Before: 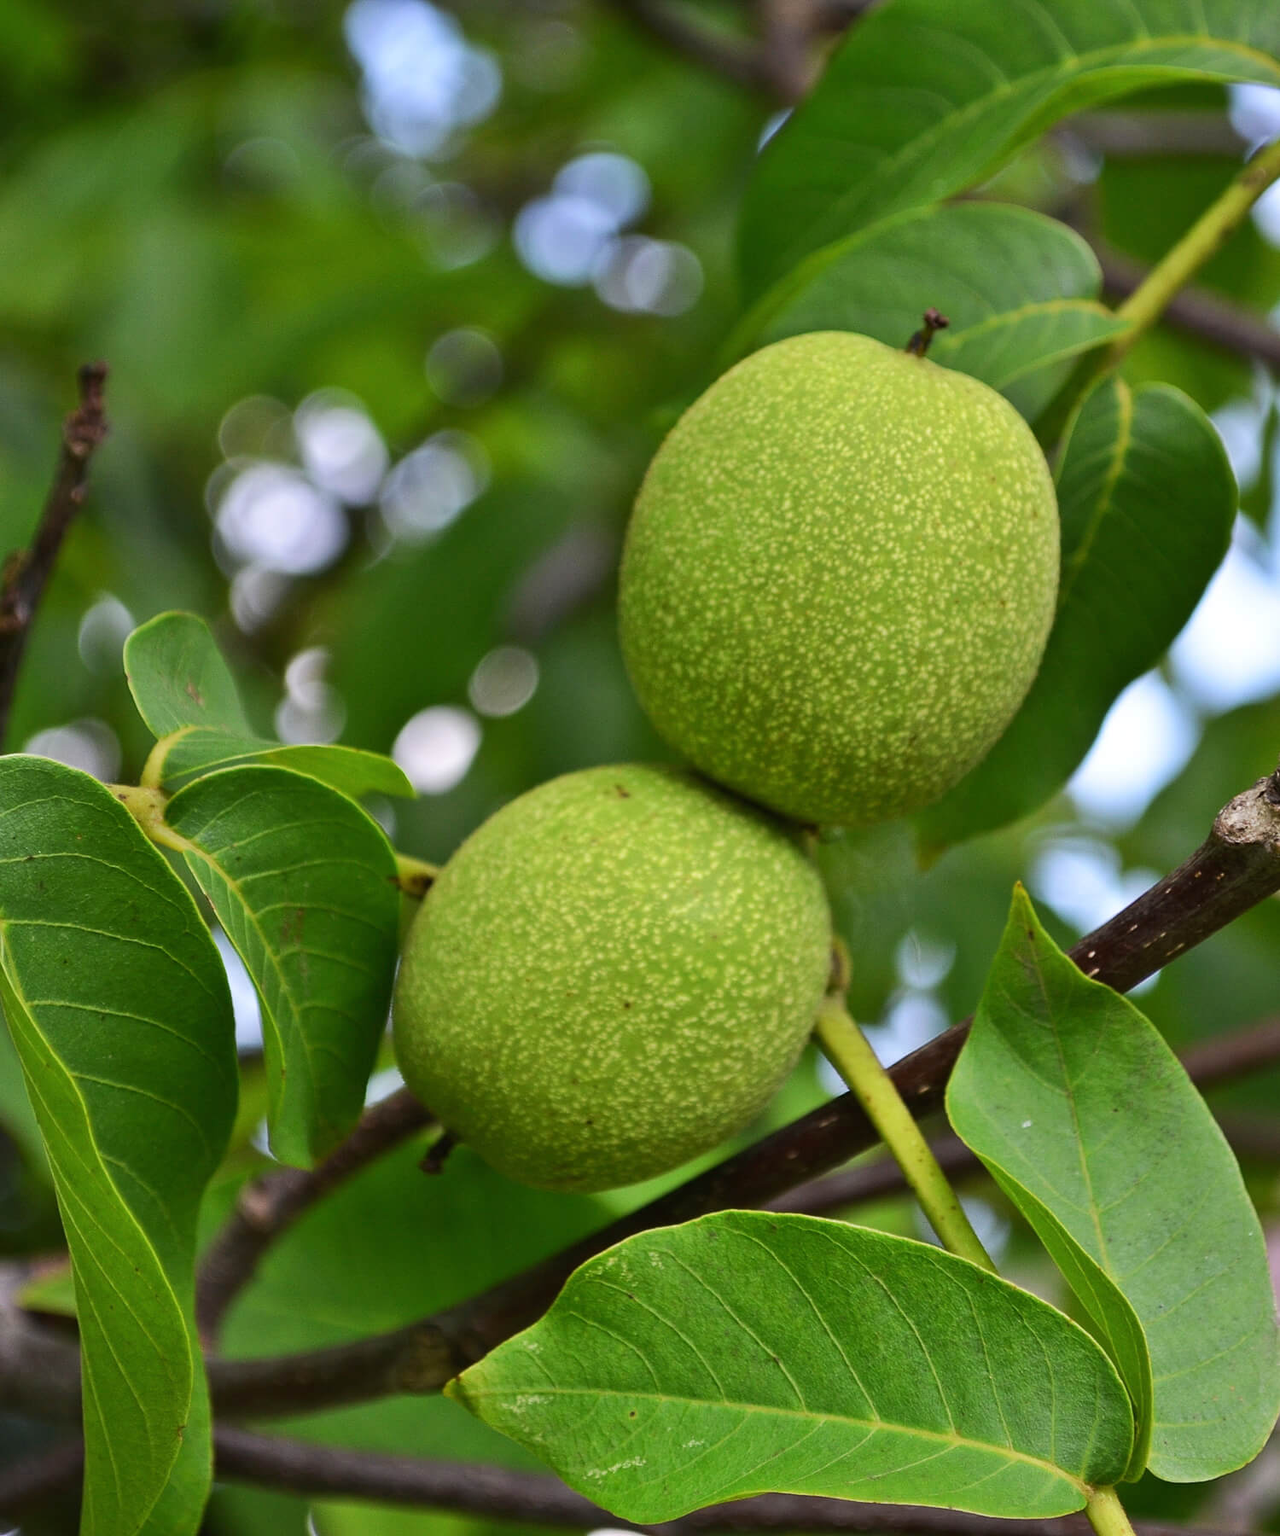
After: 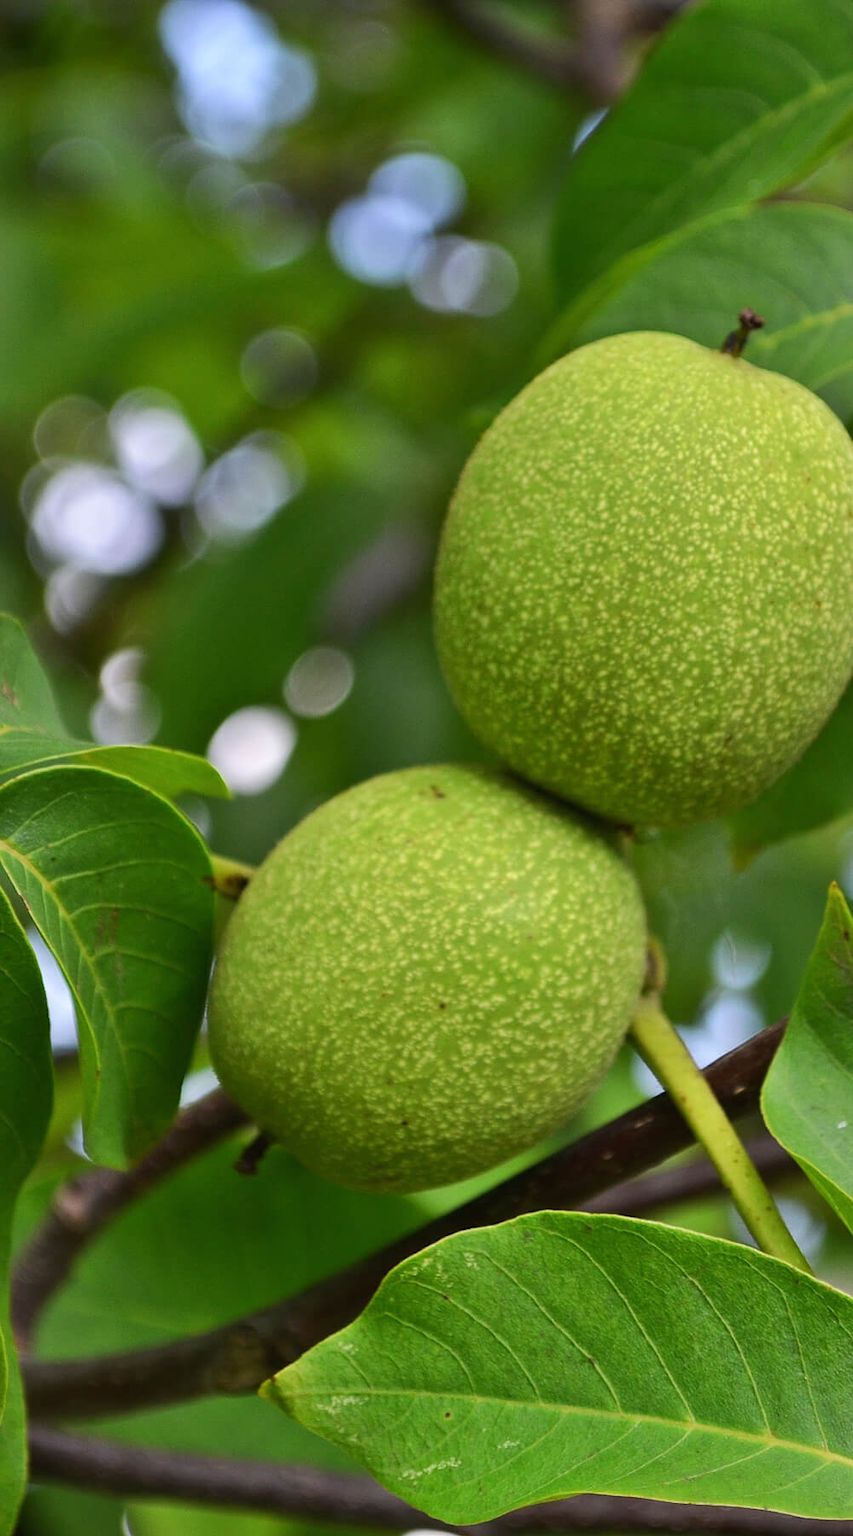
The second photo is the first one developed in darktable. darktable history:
crop and rotate: left 14.498%, right 18.819%
